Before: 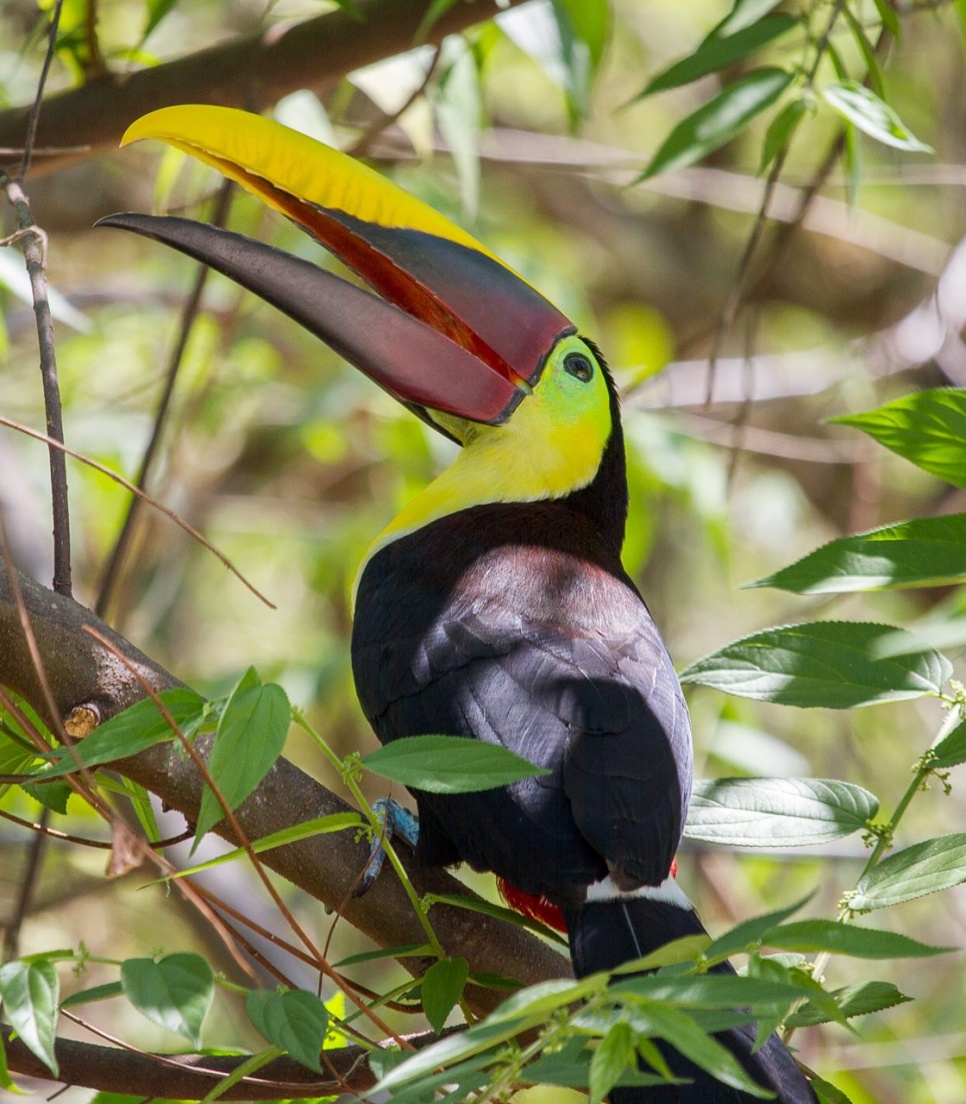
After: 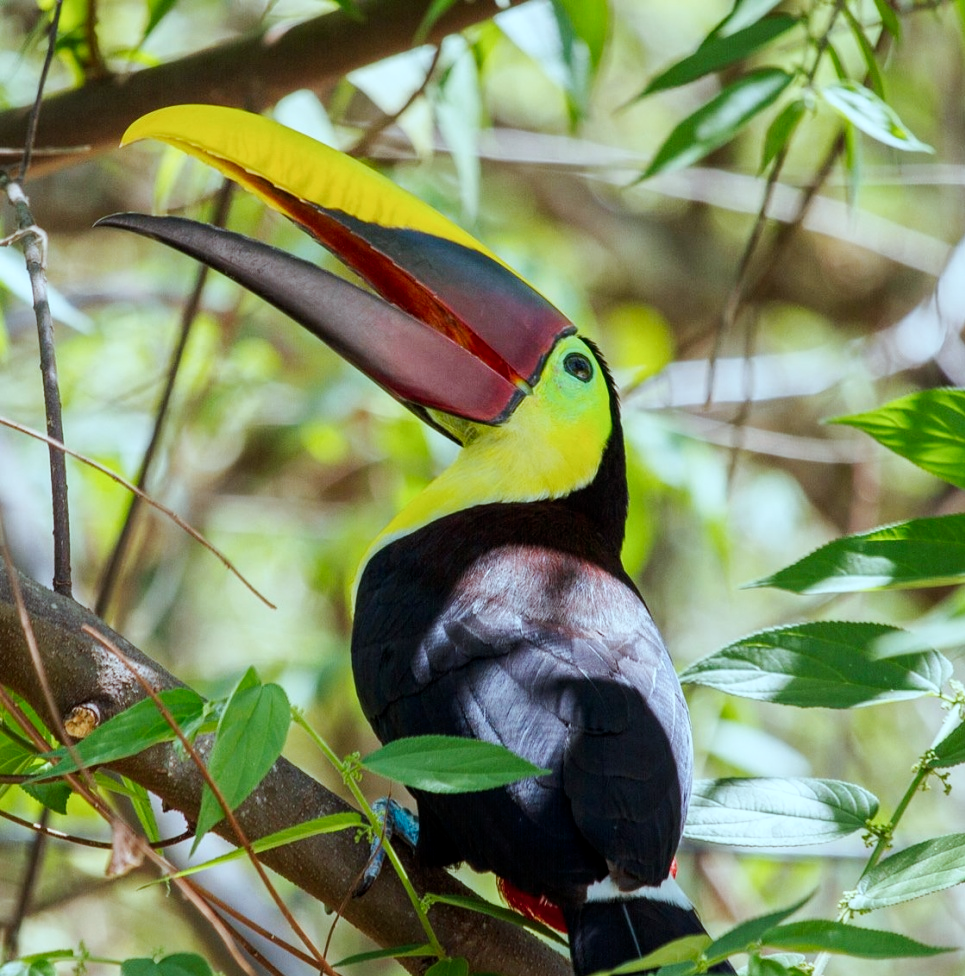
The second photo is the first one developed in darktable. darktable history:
tone curve: curves: ch0 [(0, 0) (0.058, 0.027) (0.214, 0.183) (0.304, 0.288) (0.51, 0.549) (0.658, 0.7) (0.741, 0.775) (0.844, 0.866) (0.986, 0.957)]; ch1 [(0, 0) (0.172, 0.123) (0.312, 0.296) (0.437, 0.429) (0.471, 0.469) (0.502, 0.5) (0.513, 0.515) (0.572, 0.603) (0.617, 0.653) (0.68, 0.724) (0.889, 0.924) (1, 1)]; ch2 [(0, 0) (0.411, 0.424) (0.489, 0.49) (0.502, 0.5) (0.517, 0.519) (0.549, 0.578) (0.604, 0.628) (0.693, 0.686) (1, 1)], preserve colors none
crop and rotate: top 0%, bottom 11.575%
color correction: highlights a* -10.12, highlights b* -10.17
local contrast: highlights 101%, shadows 97%, detail 119%, midtone range 0.2
